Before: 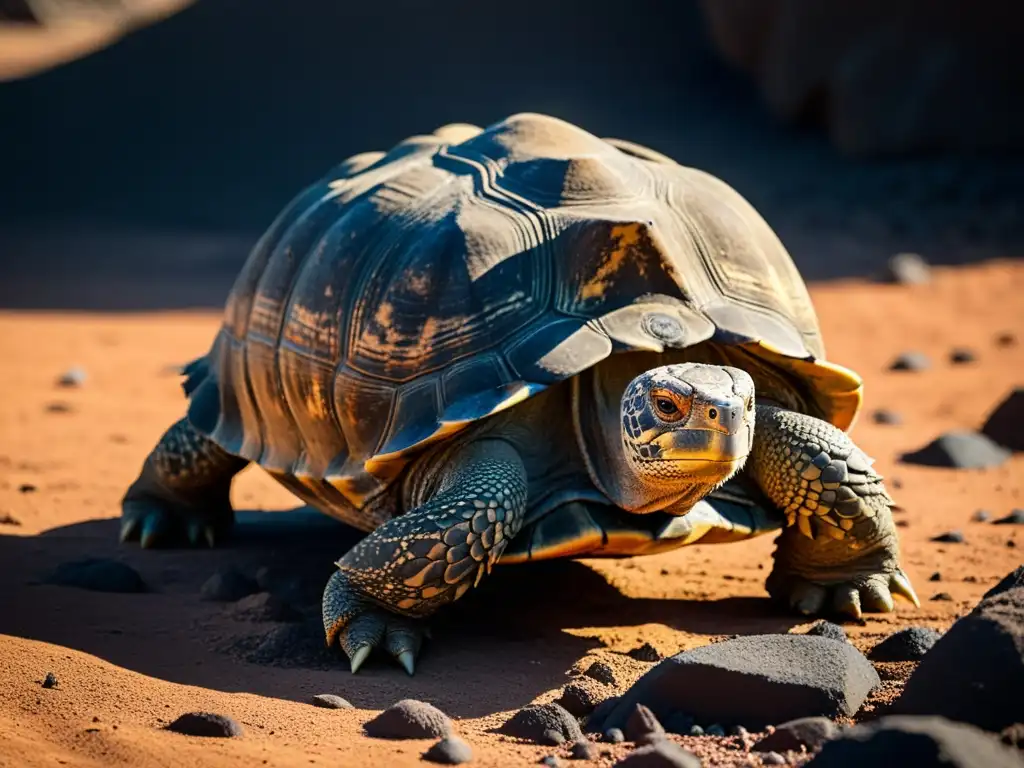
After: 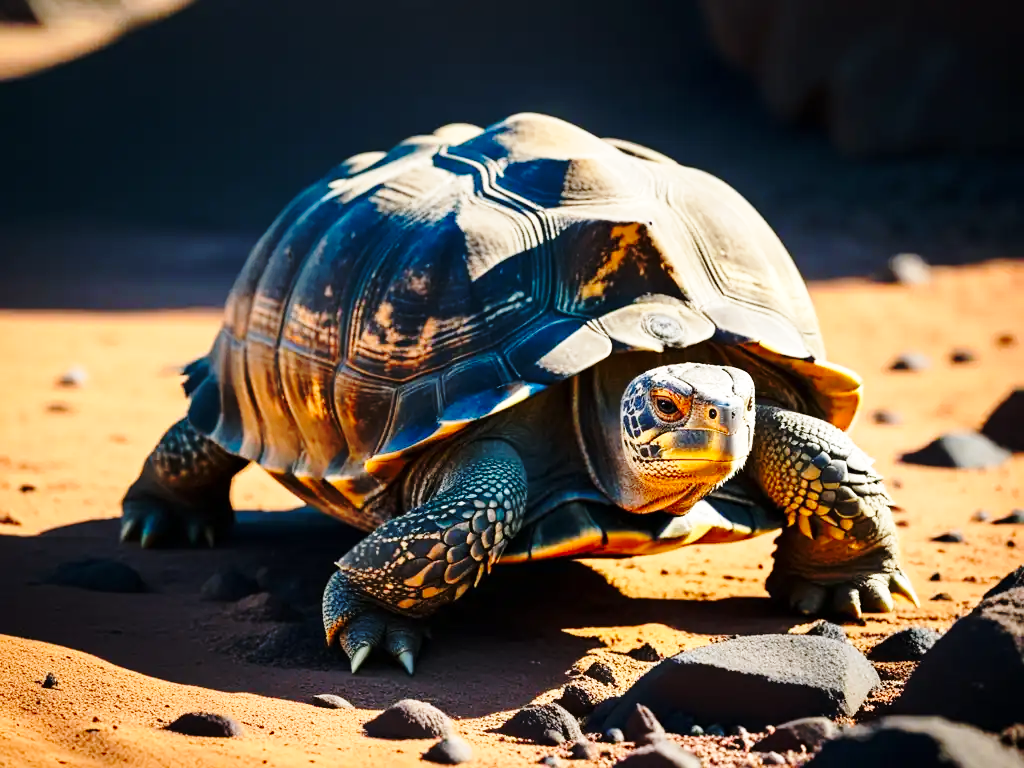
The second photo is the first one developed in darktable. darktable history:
base curve: curves: ch0 [(0, 0) (0.036, 0.037) (0.121, 0.228) (0.46, 0.76) (0.859, 0.983) (1, 1)], preserve colors none
tone equalizer: -7 EV 0.14 EV, smoothing diameter 24.94%, edges refinement/feathering 8.61, preserve details guided filter
